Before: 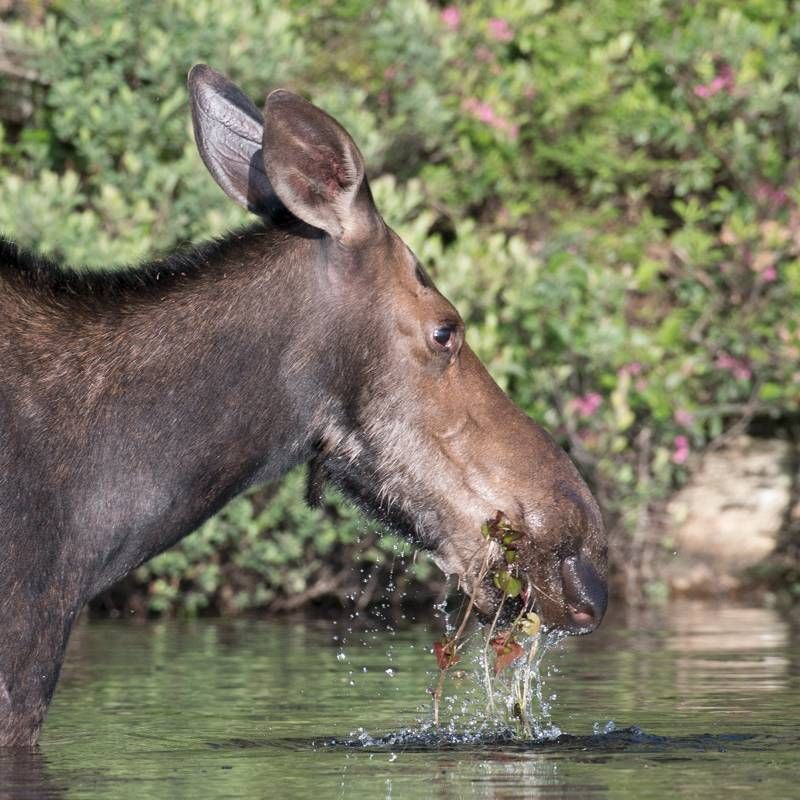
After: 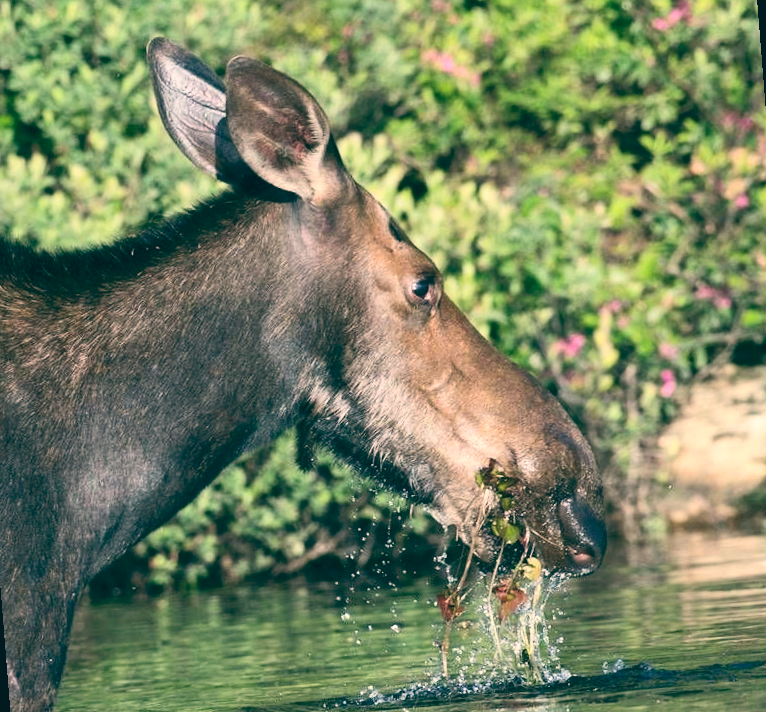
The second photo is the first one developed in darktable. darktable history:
rotate and perspective: rotation -4.57°, crop left 0.054, crop right 0.944, crop top 0.087, crop bottom 0.914
color balance: lift [1.005, 0.99, 1.007, 1.01], gamma [1, 0.979, 1.011, 1.021], gain [0.923, 1.098, 1.025, 0.902], input saturation 90.45%, contrast 7.73%, output saturation 105.91%
contrast brightness saturation: contrast 0.23, brightness 0.1, saturation 0.29
